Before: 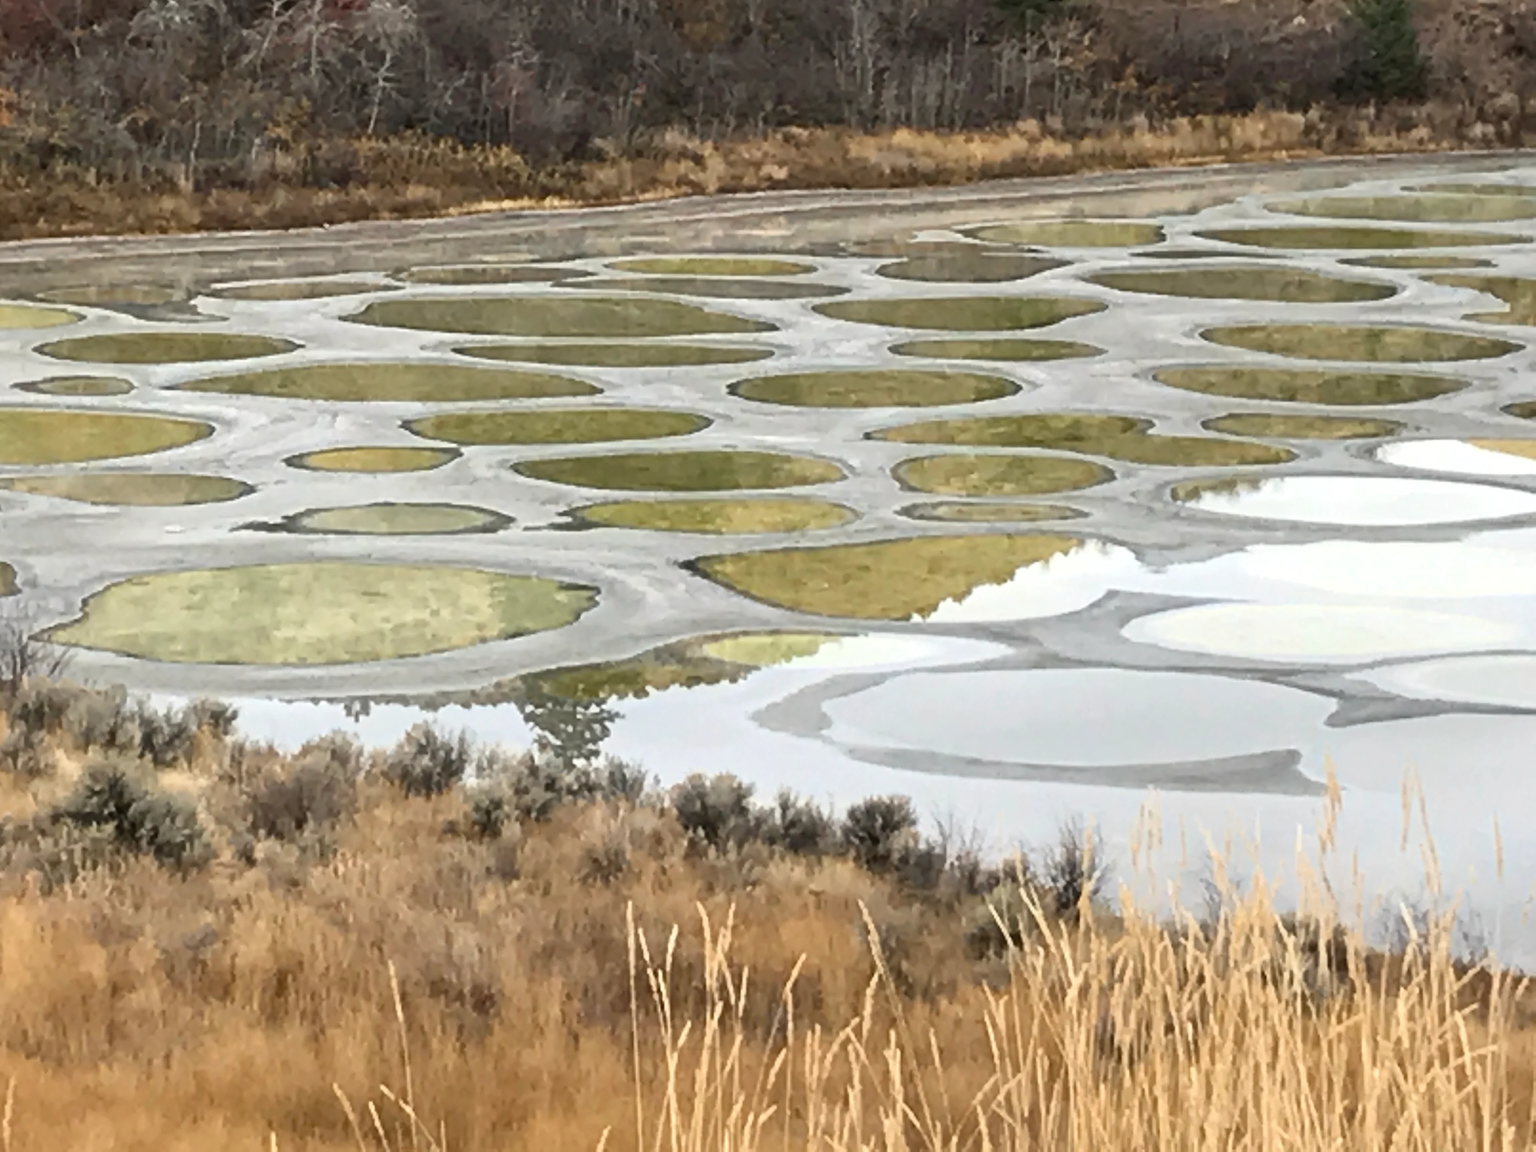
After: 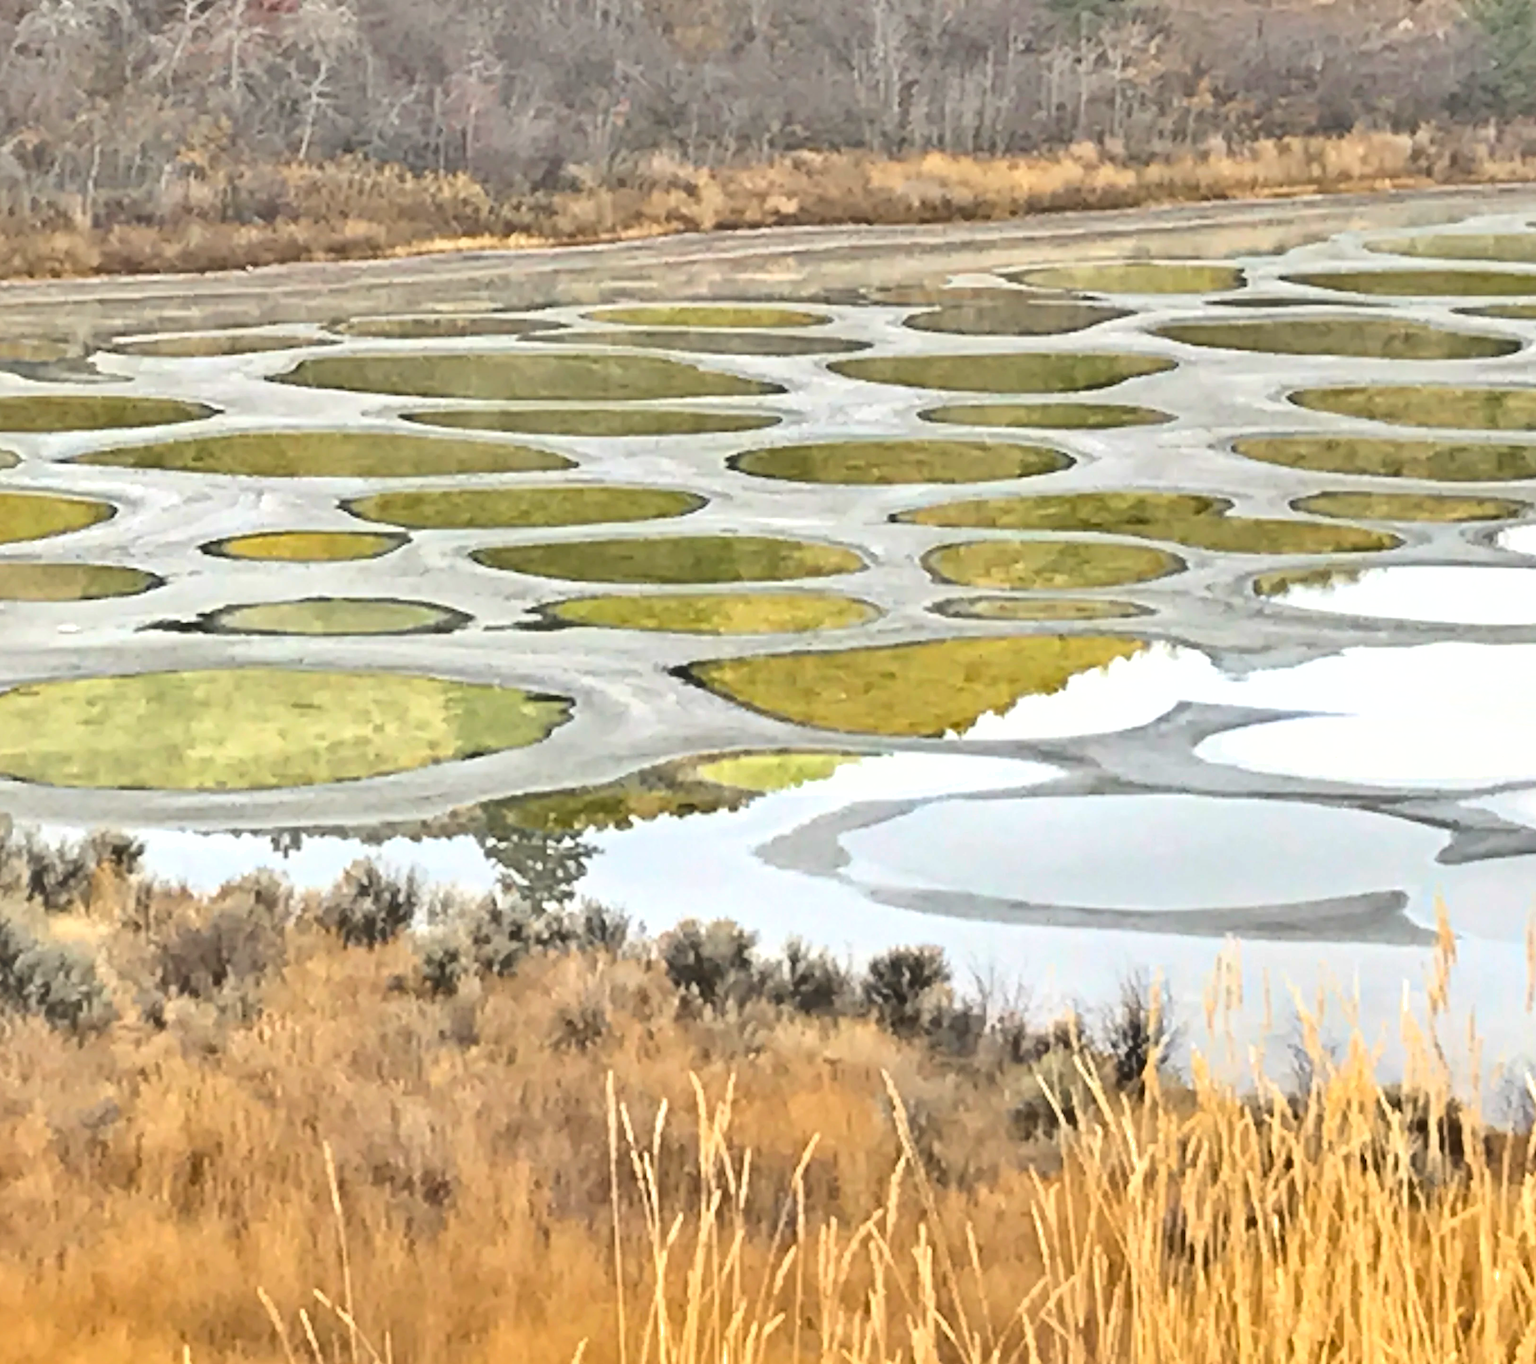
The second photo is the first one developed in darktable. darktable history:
exposure: exposure 0.217 EV, compensate highlight preservation false
contrast brightness saturation: brightness 1
shadows and highlights: white point adjustment 0.1, highlights -70, soften with gaussian
crop: left 7.598%, right 7.873%
